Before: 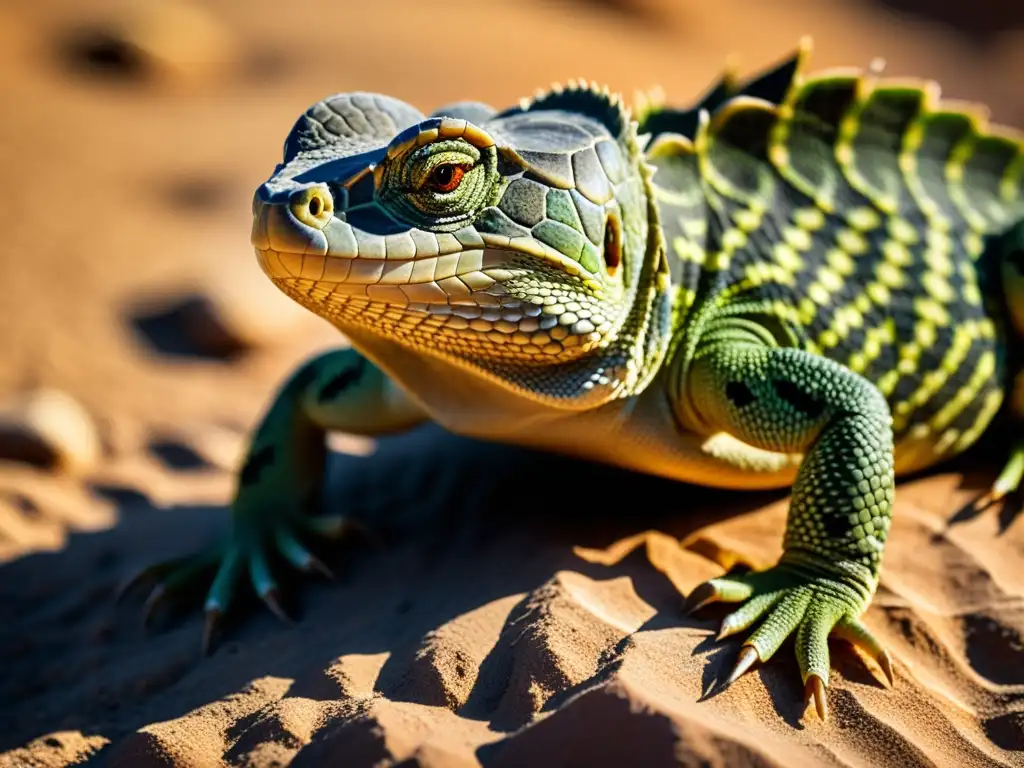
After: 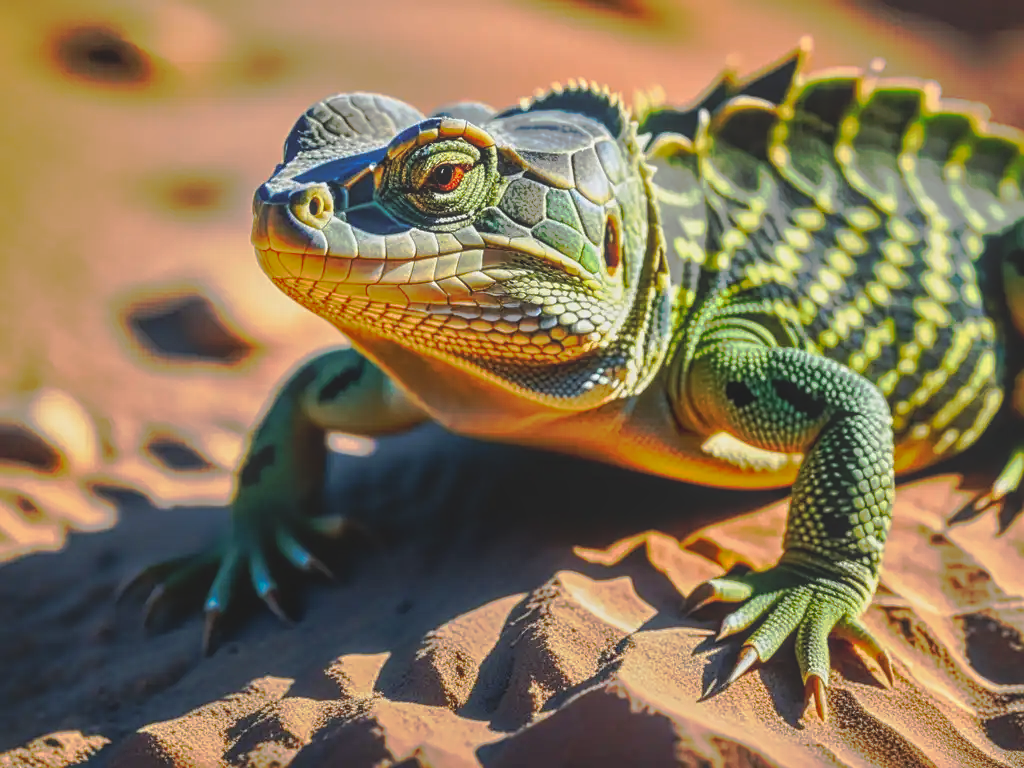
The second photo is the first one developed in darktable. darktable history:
sharpen: amount 0.2
tone curve: curves: ch0 [(0, 0) (0.003, 0.005) (0.011, 0.012) (0.025, 0.026) (0.044, 0.046) (0.069, 0.071) (0.1, 0.098) (0.136, 0.135) (0.177, 0.178) (0.224, 0.217) (0.277, 0.274) (0.335, 0.335) (0.399, 0.442) (0.468, 0.543) (0.543, 0.6) (0.623, 0.628) (0.709, 0.679) (0.801, 0.782) (0.898, 0.904) (1, 1)], preserve colors none
local contrast: highlights 73%, shadows 15%, midtone range 0.197
